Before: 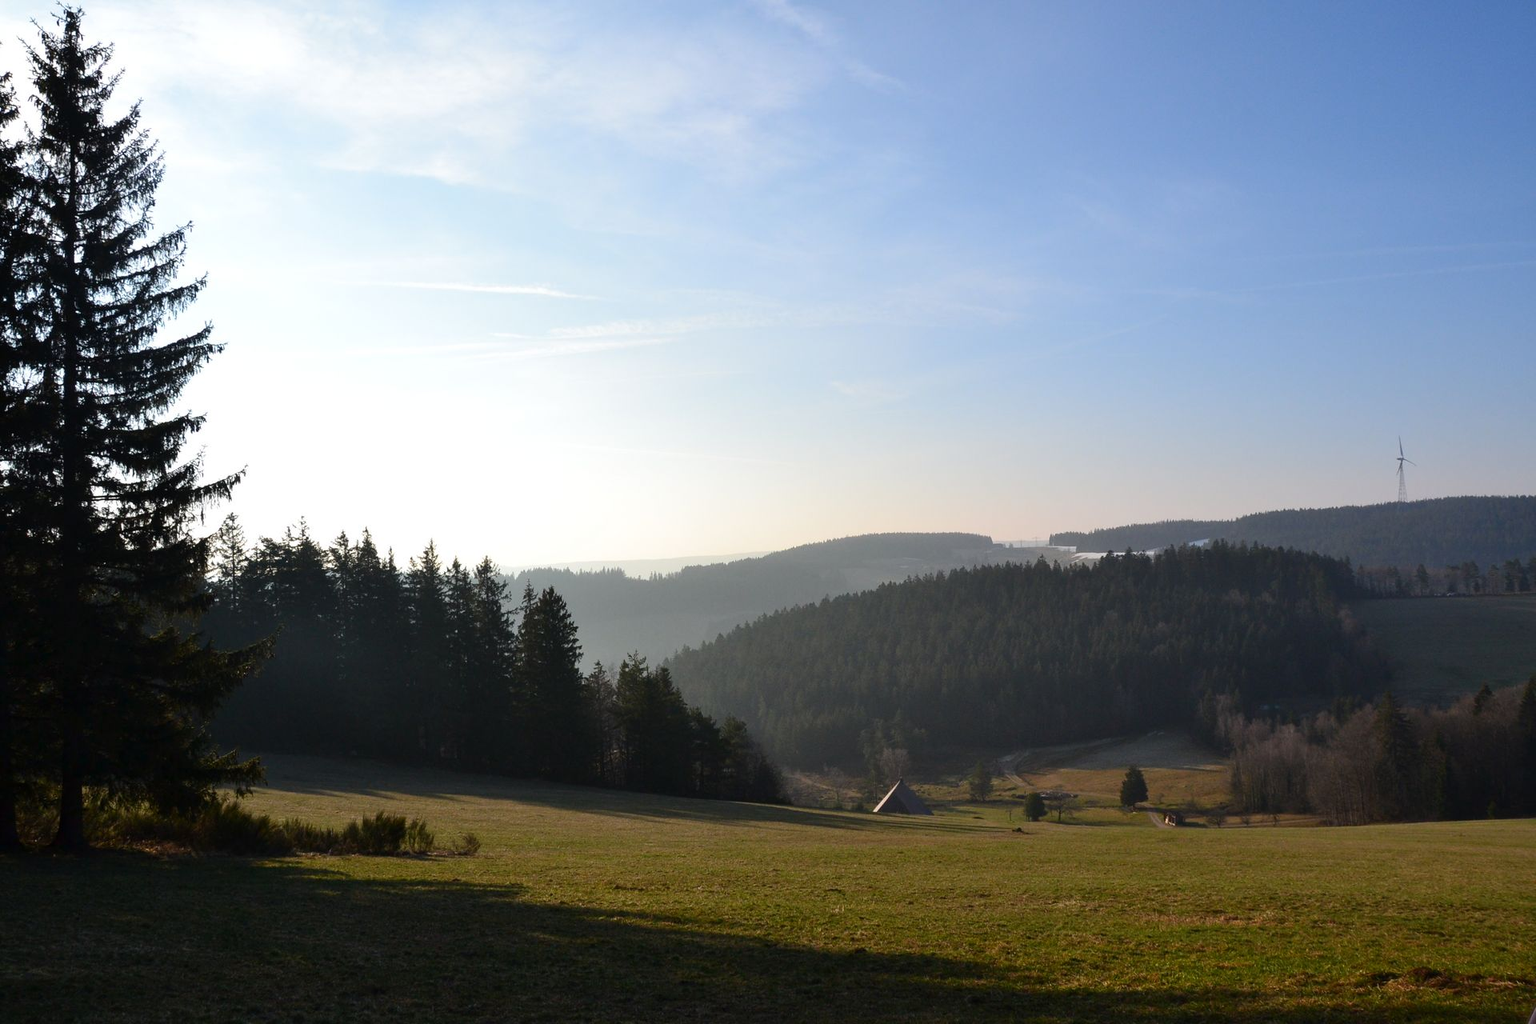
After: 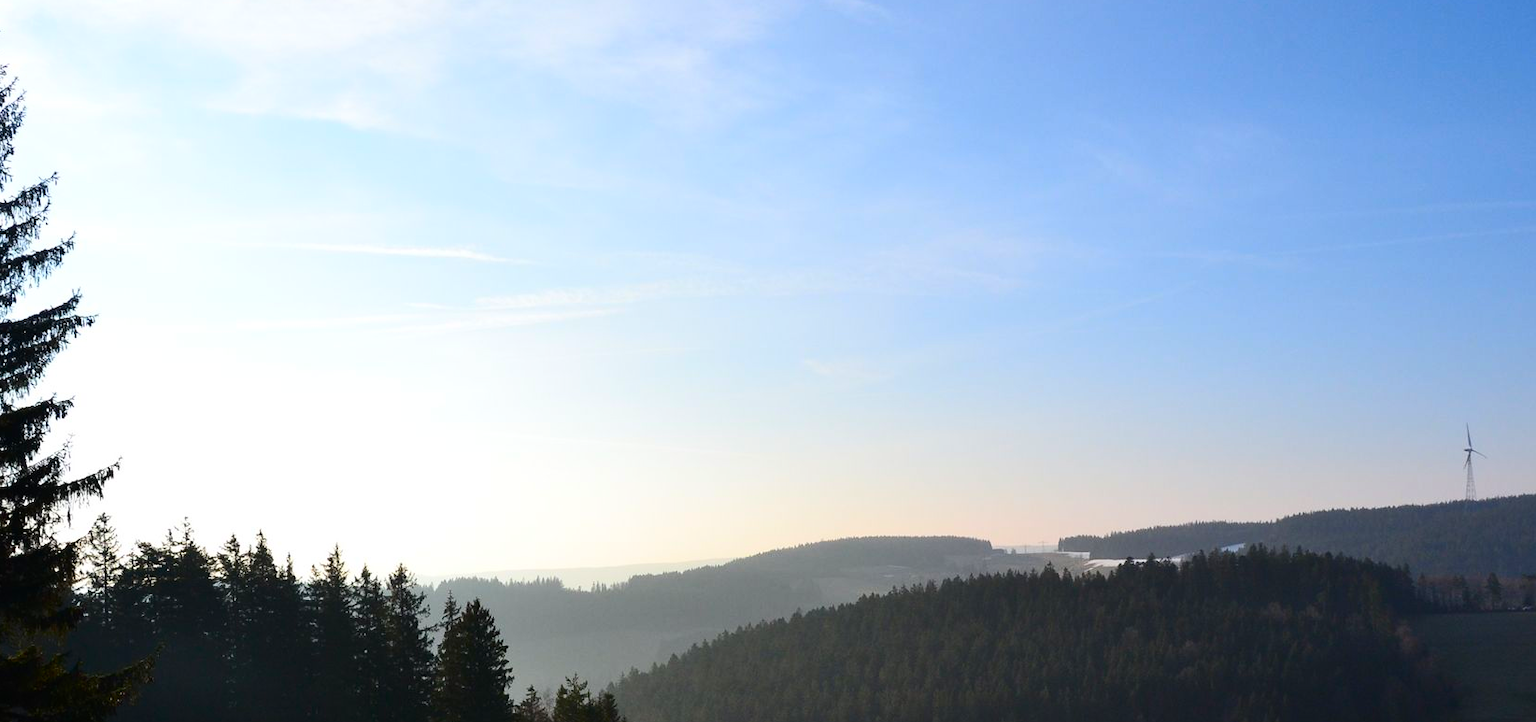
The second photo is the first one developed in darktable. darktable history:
contrast brightness saturation: contrast 0.16, saturation 0.32
exposure: compensate highlight preservation false
crop and rotate: left 9.345%, top 7.22%, right 4.982%, bottom 32.331%
